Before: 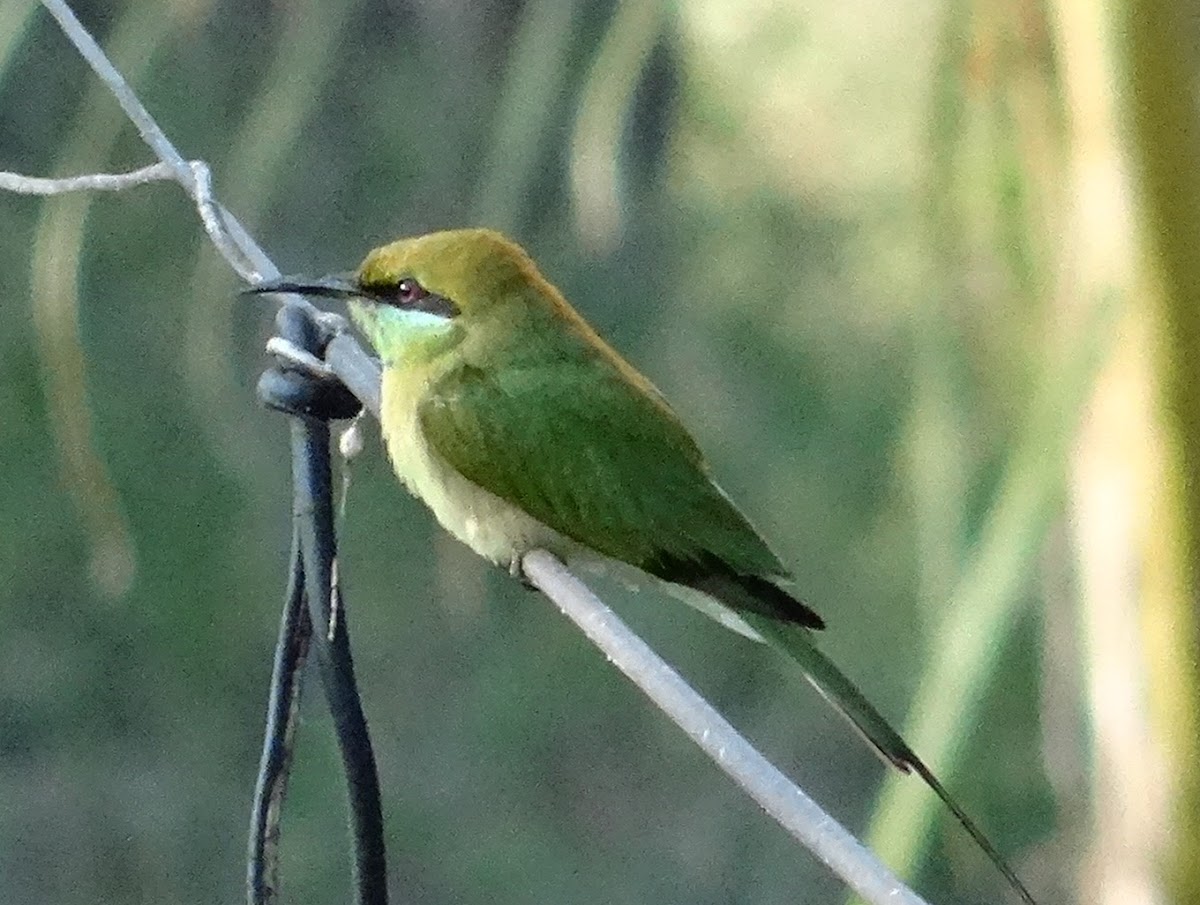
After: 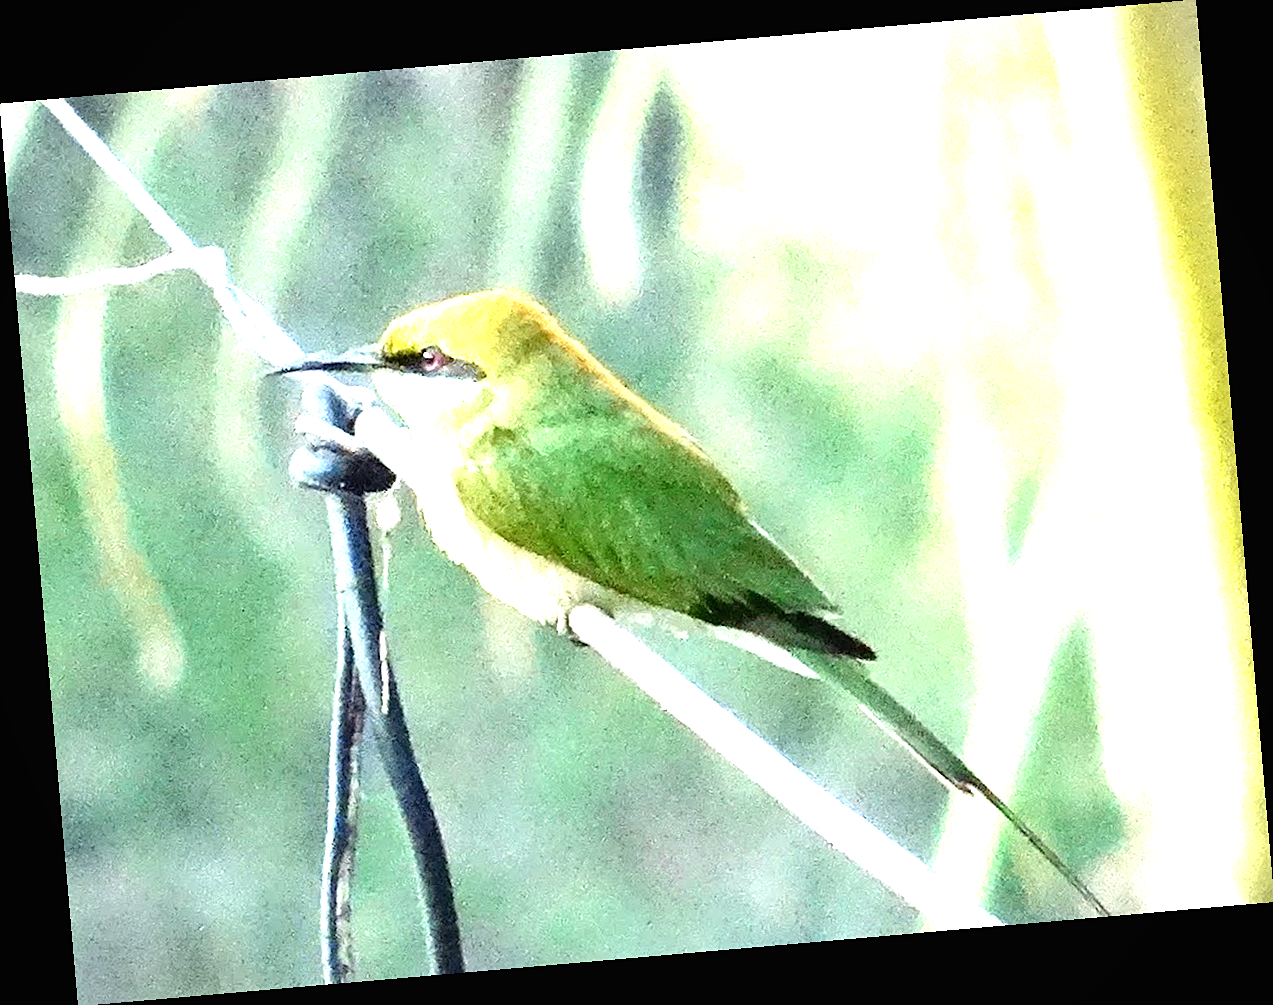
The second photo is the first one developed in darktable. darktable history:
vignetting: fall-off start 91.19%
exposure: black level correction 0, exposure 2.327 EV, compensate exposure bias true, compensate highlight preservation false
rotate and perspective: rotation -4.98°, automatic cropping off
sharpen: radius 1.272, amount 0.305, threshold 0
